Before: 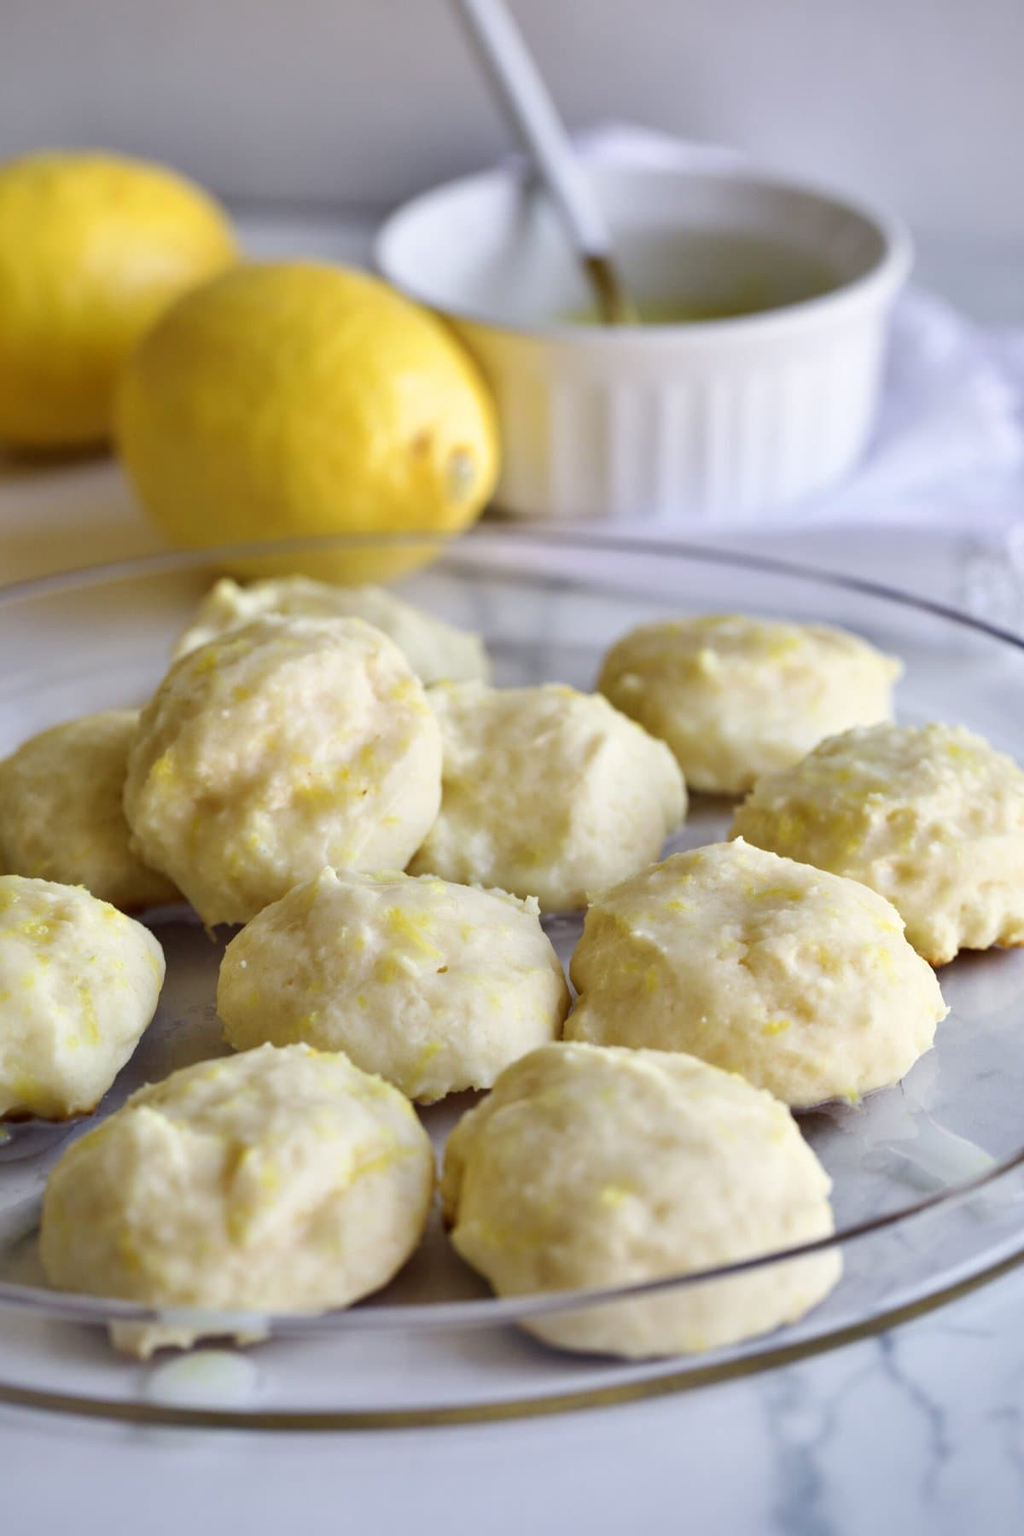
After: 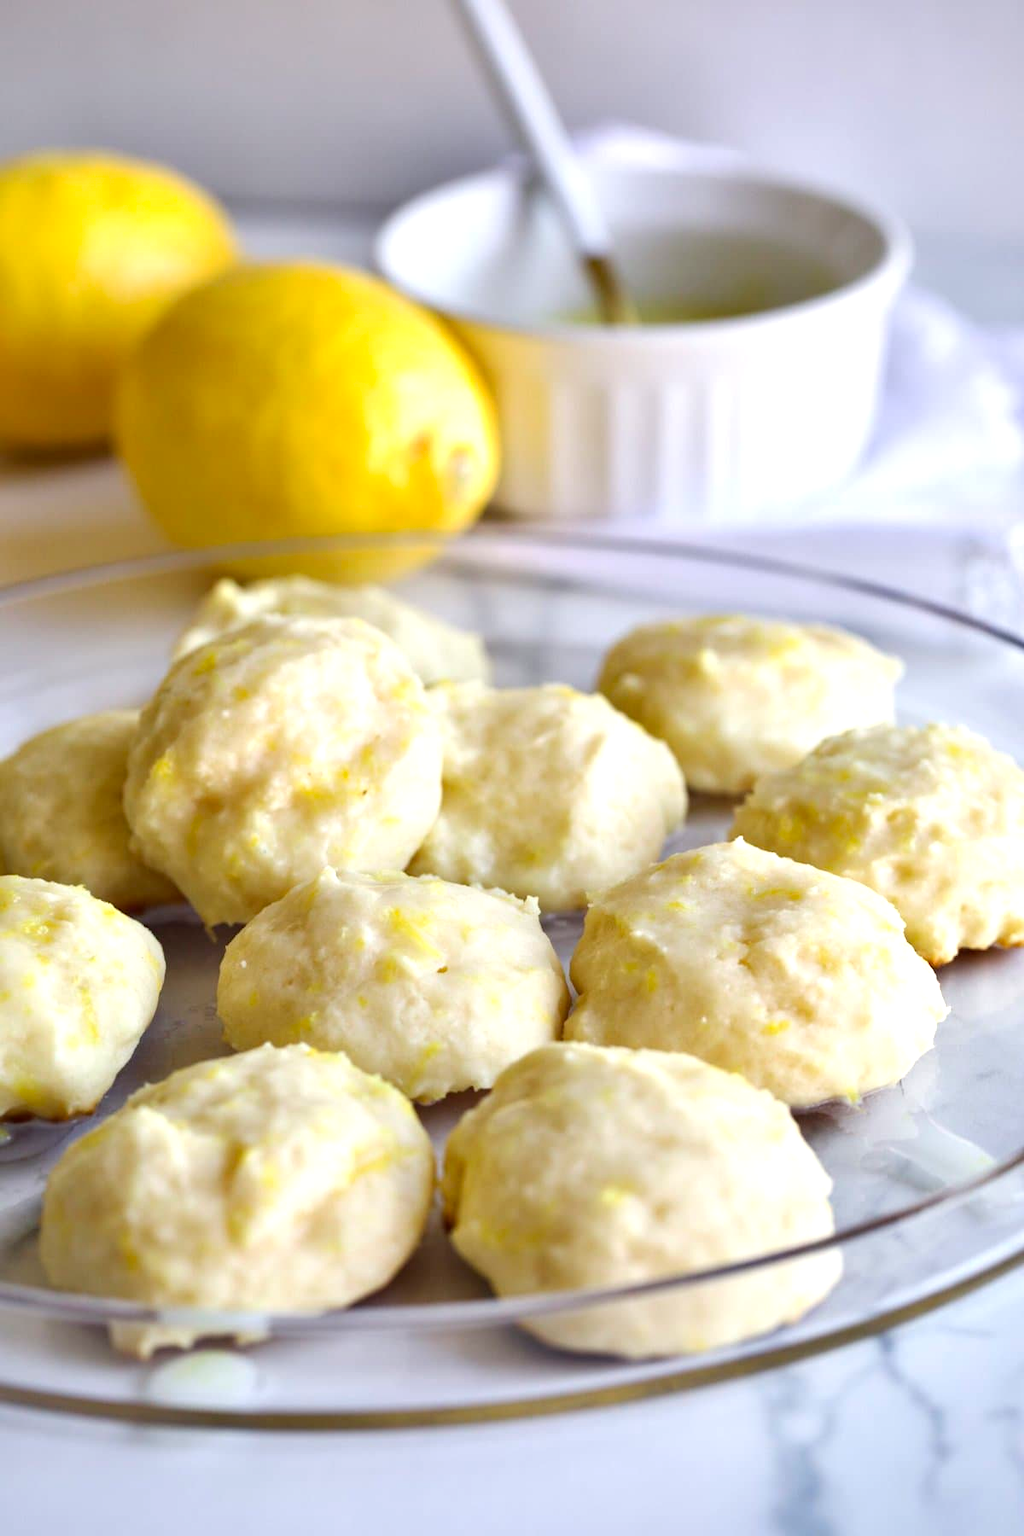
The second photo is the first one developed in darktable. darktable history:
exposure: exposure 0.476 EV, compensate exposure bias true, compensate highlight preservation false
